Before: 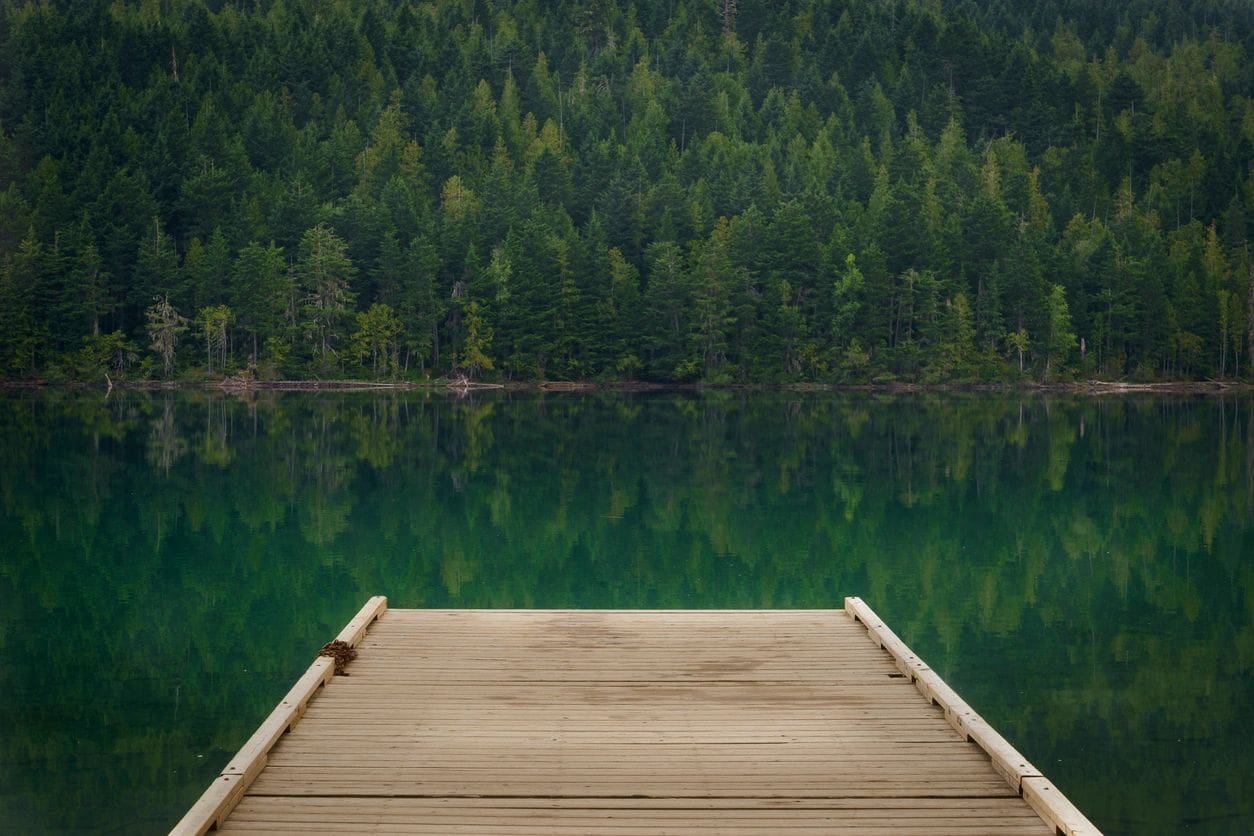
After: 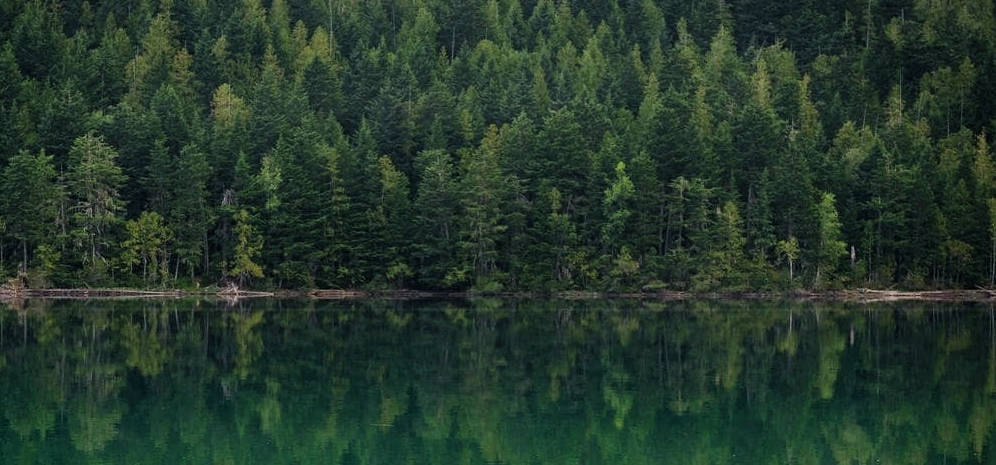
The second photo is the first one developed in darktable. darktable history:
shadows and highlights: shadows 35, highlights -35, soften with gaussian
filmic rgb: black relative exposure -7.65 EV, white relative exposure 4.56 EV, hardness 3.61, color science v6 (2022)
crop: left 18.38%, top 11.092%, right 2.134%, bottom 33.217%
